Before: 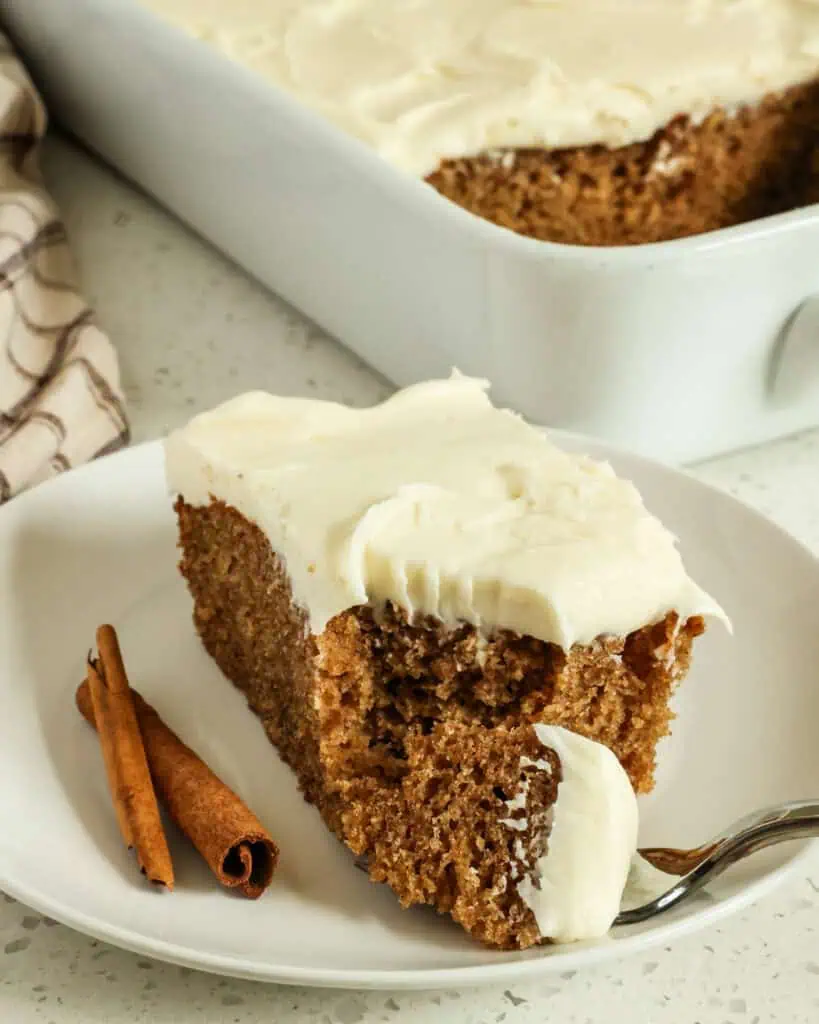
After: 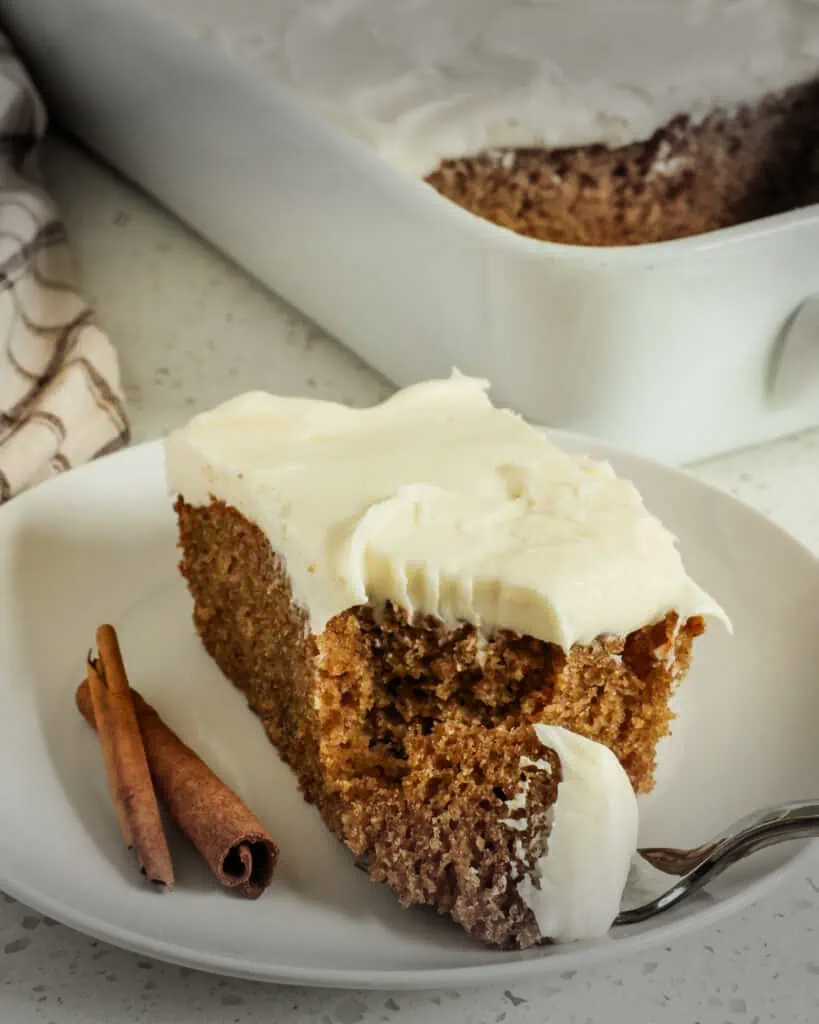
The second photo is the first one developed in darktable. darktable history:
exposure: exposure -0.151 EV, compensate highlight preservation false
vignetting: fall-off start 79.43%, saturation -0.649, width/height ratio 1.327, unbound false
